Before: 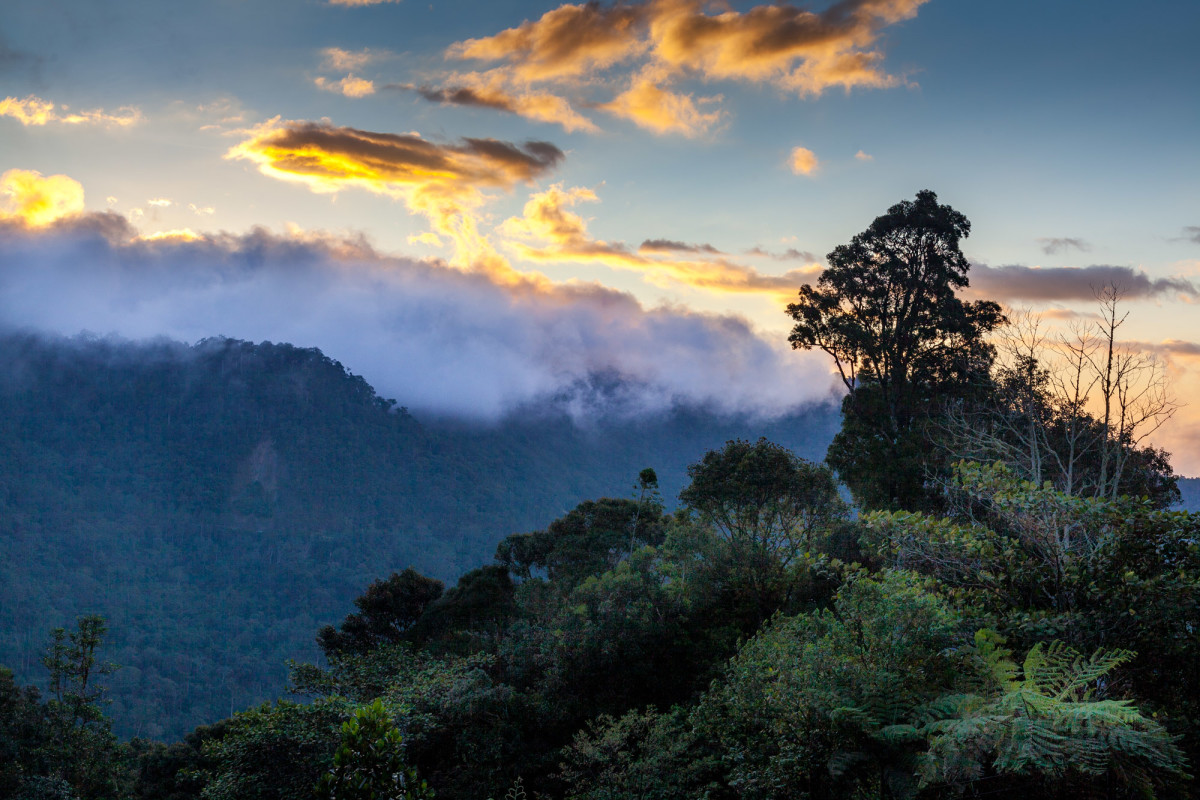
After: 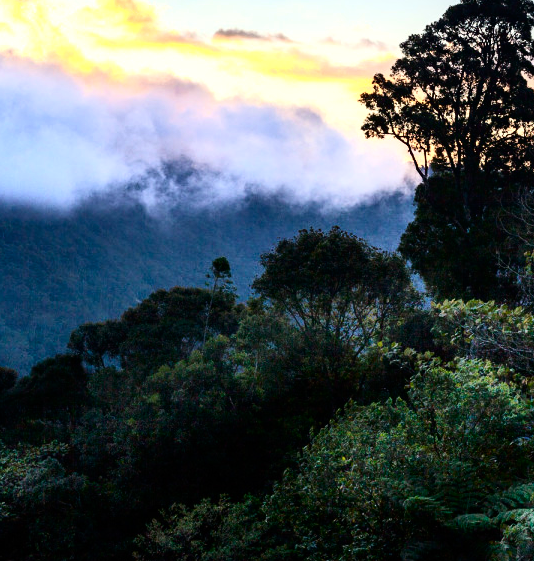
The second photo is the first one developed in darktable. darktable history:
shadows and highlights: radius 262.4, soften with gaussian
tone equalizer: -8 EV -0.735 EV, -7 EV -0.712 EV, -6 EV -0.632 EV, -5 EV -0.418 EV, -3 EV 0.366 EV, -2 EV 0.6 EV, -1 EV 0.697 EV, +0 EV 0.777 EV
contrast brightness saturation: contrast 0.287
crop: left 35.614%, top 26.381%, right 19.833%, bottom 3.418%
